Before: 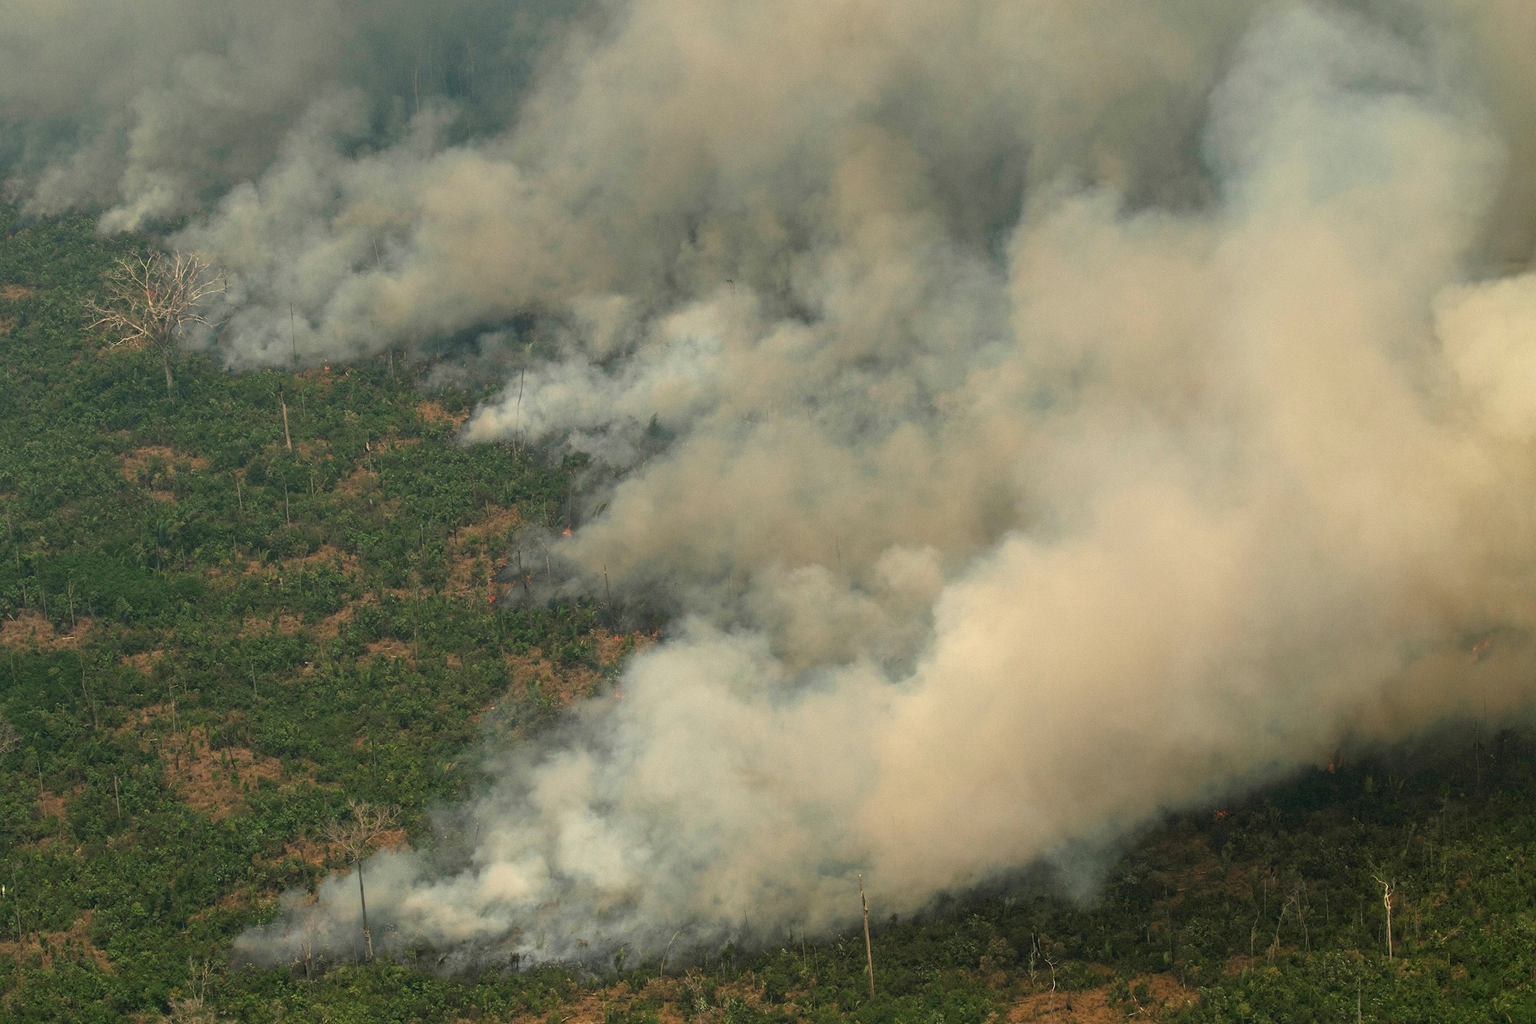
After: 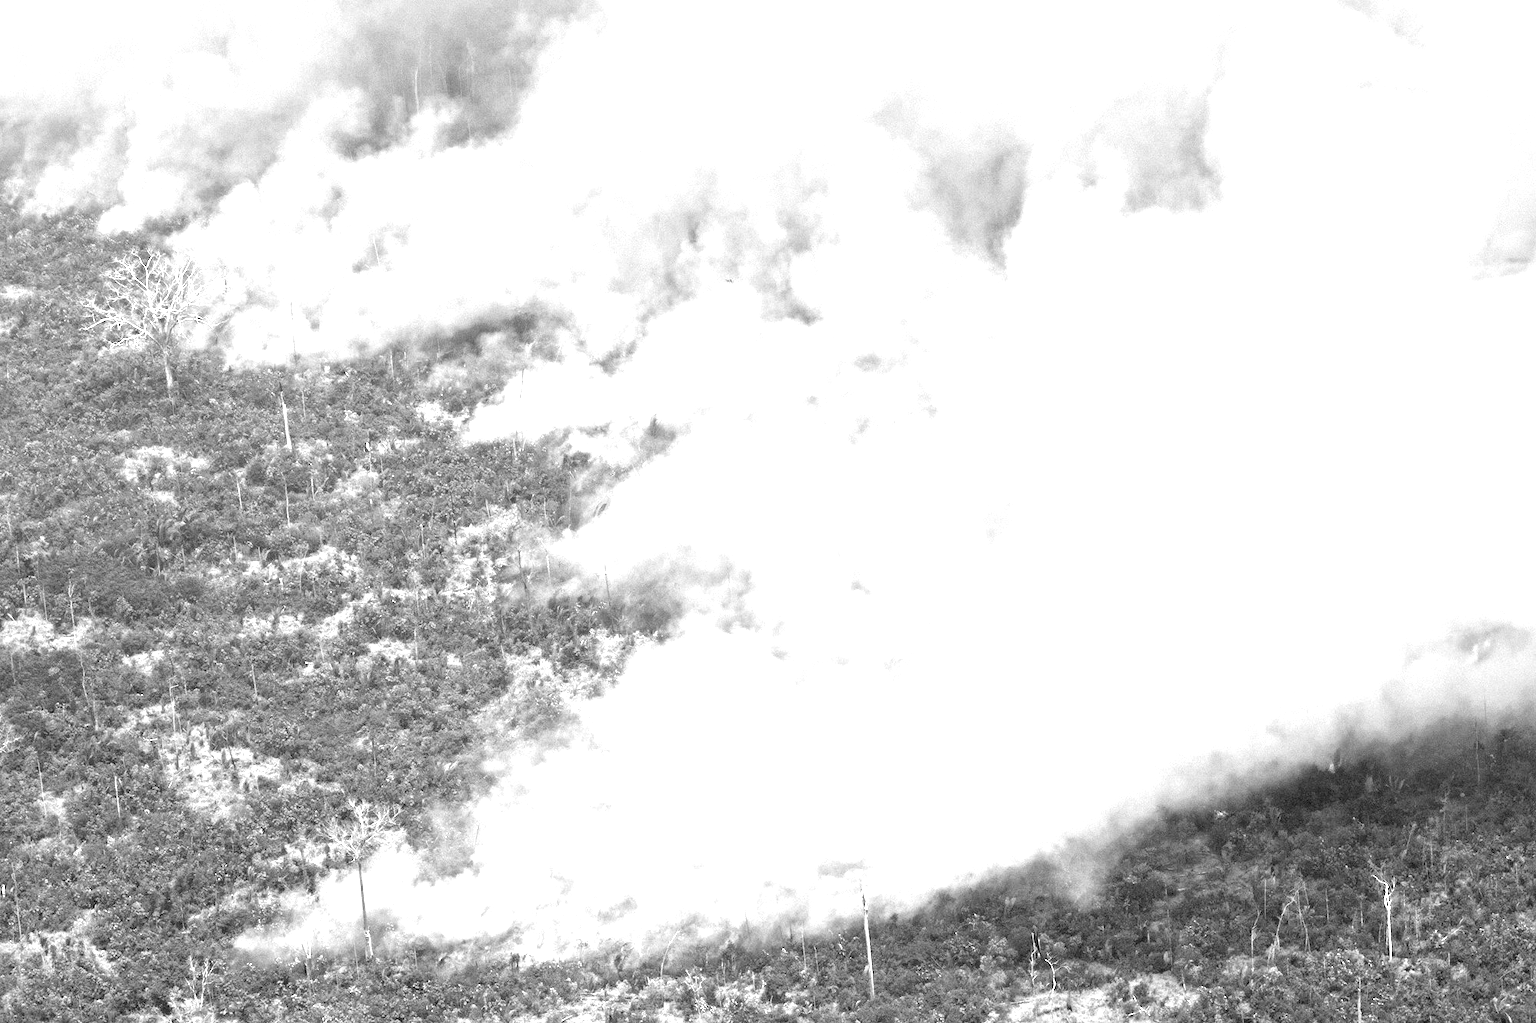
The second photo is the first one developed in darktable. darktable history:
monochrome: on, module defaults
white balance: red 4.26, blue 1.802
